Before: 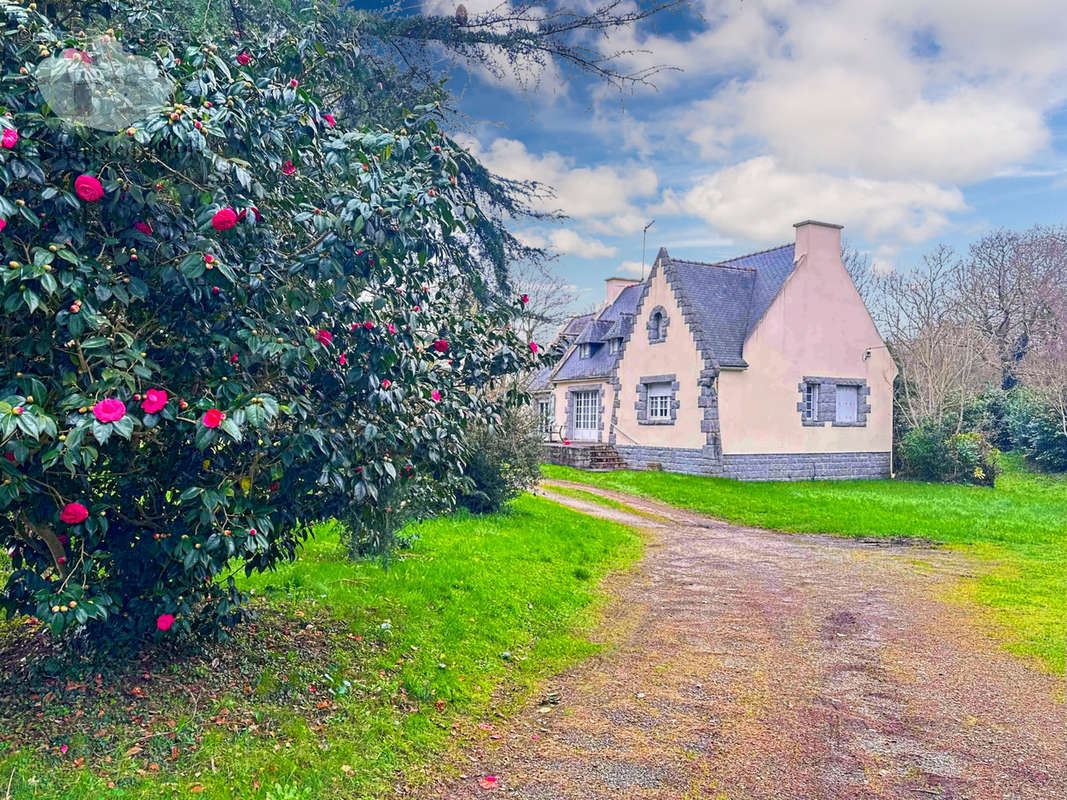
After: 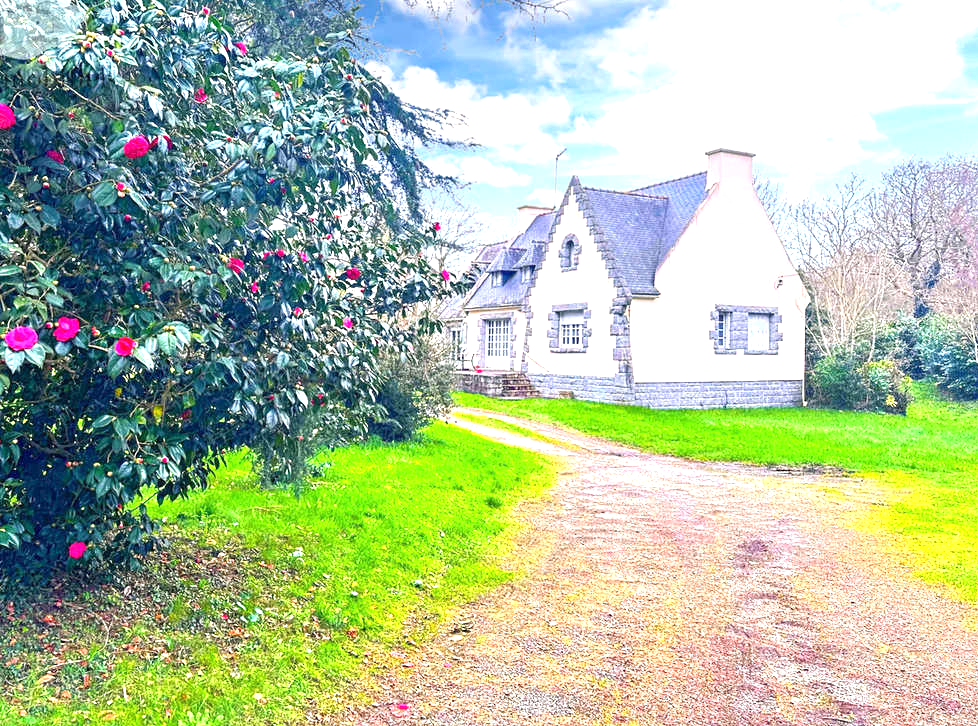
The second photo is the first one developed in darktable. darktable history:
crop and rotate: left 8.262%, top 9.226%
exposure: exposure 1.16 EV, compensate exposure bias true, compensate highlight preservation false
